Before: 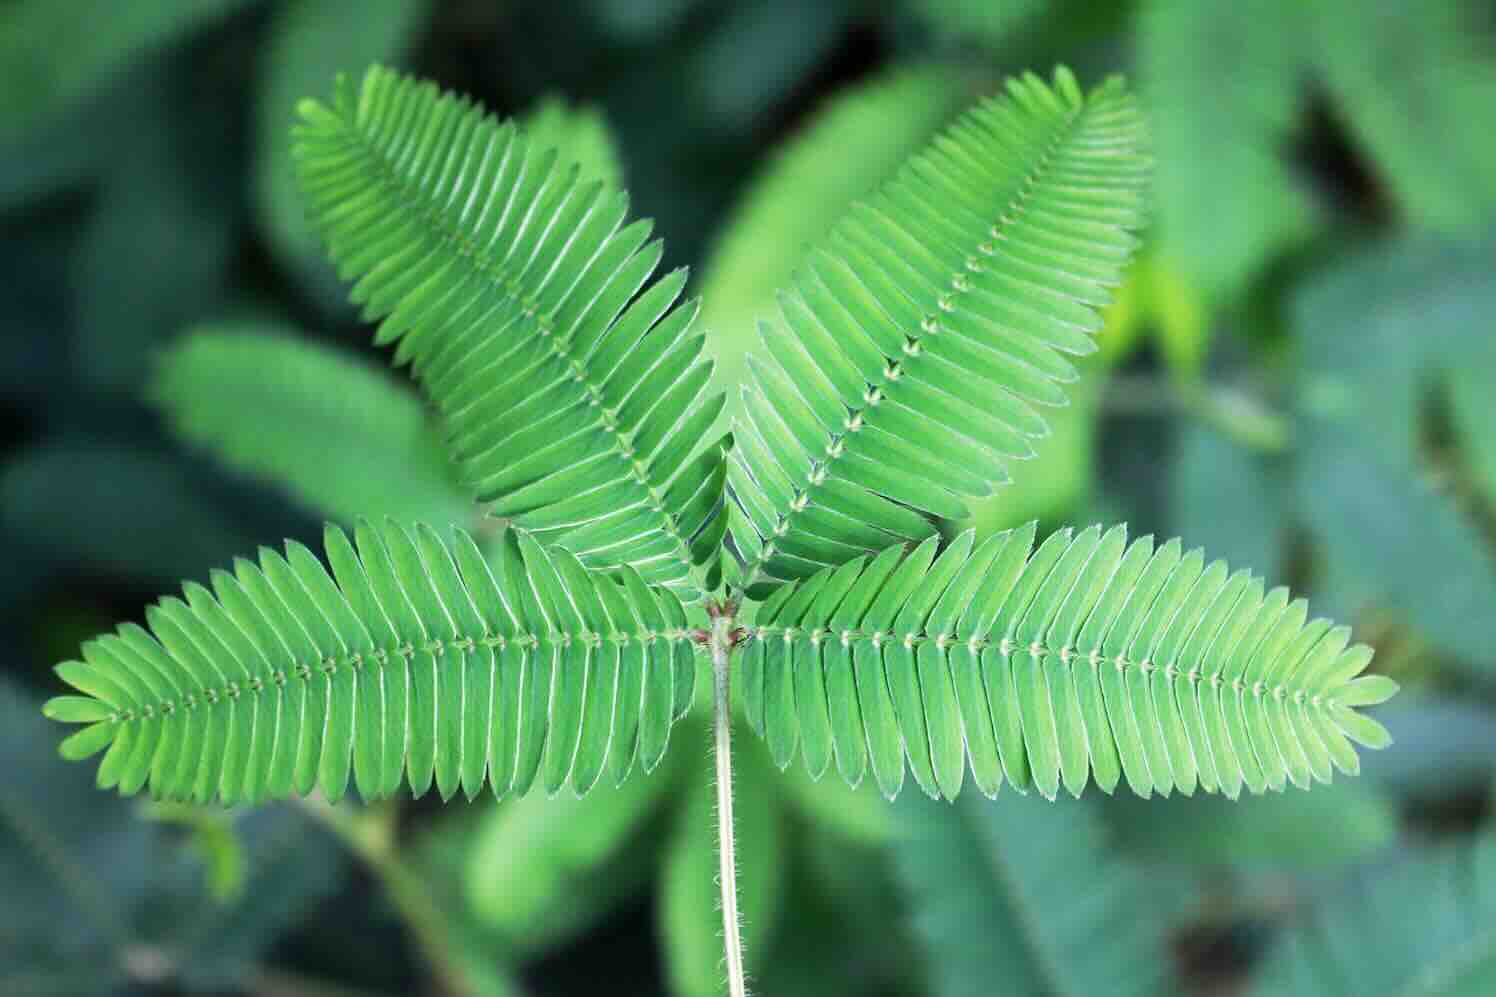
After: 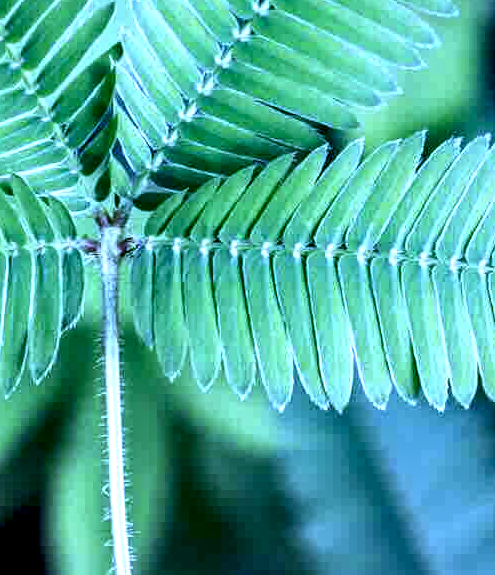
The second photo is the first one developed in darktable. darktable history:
crop: left 40.878%, top 39.176%, right 25.993%, bottom 3.081%
local contrast: detail 203%
white balance: red 0.766, blue 1.537
